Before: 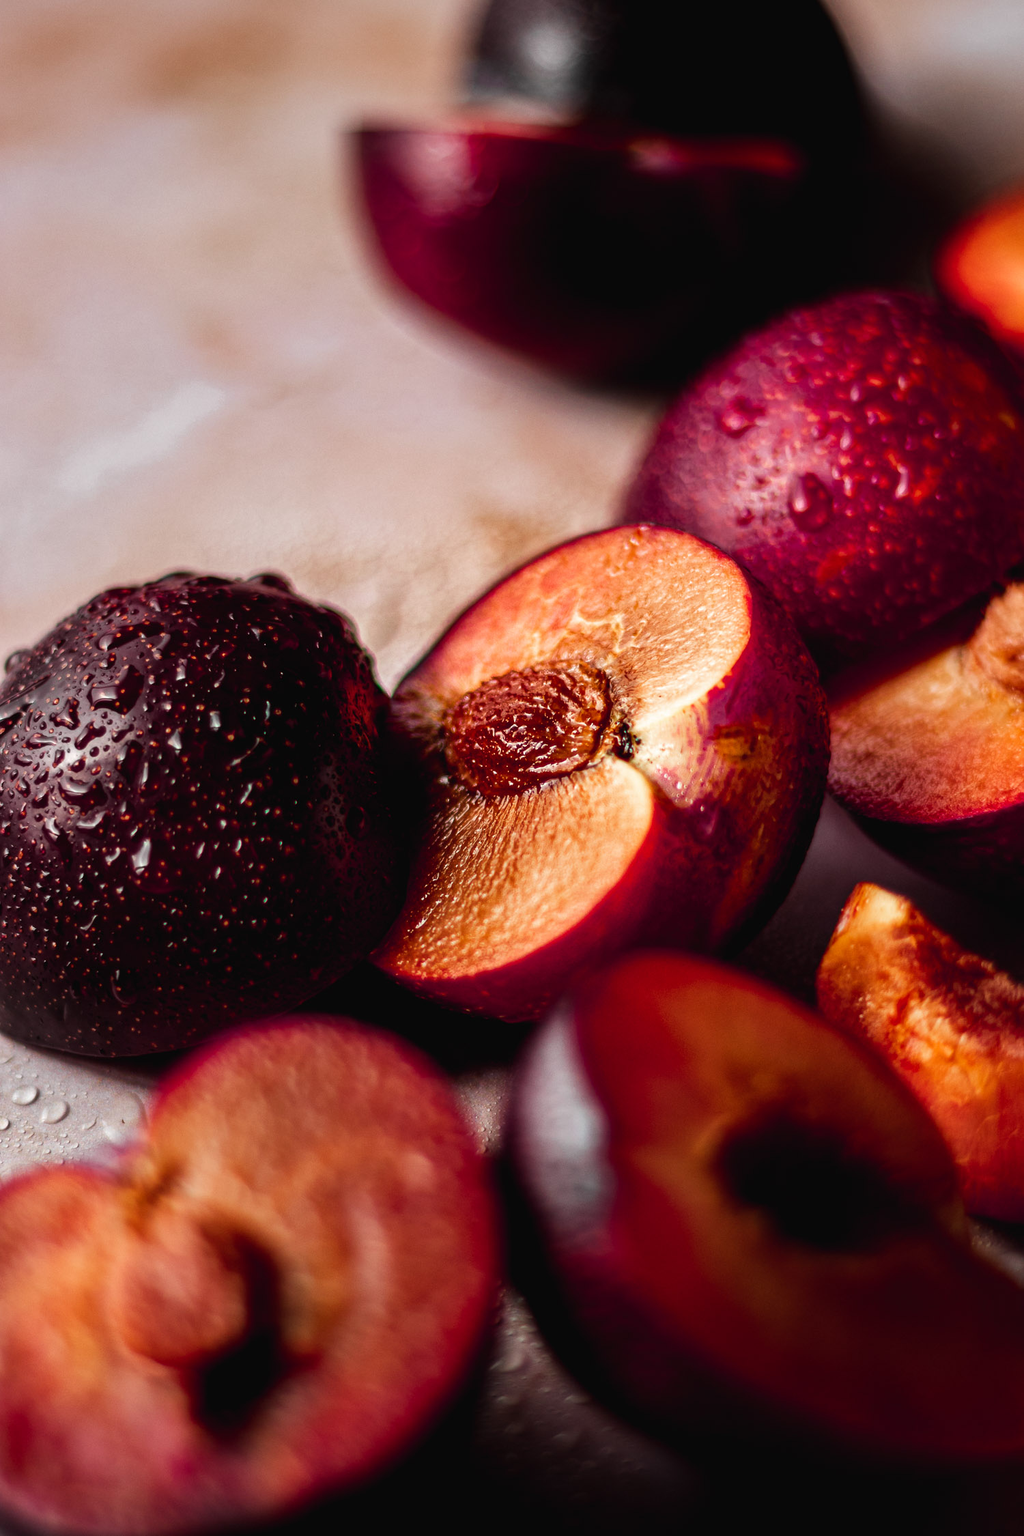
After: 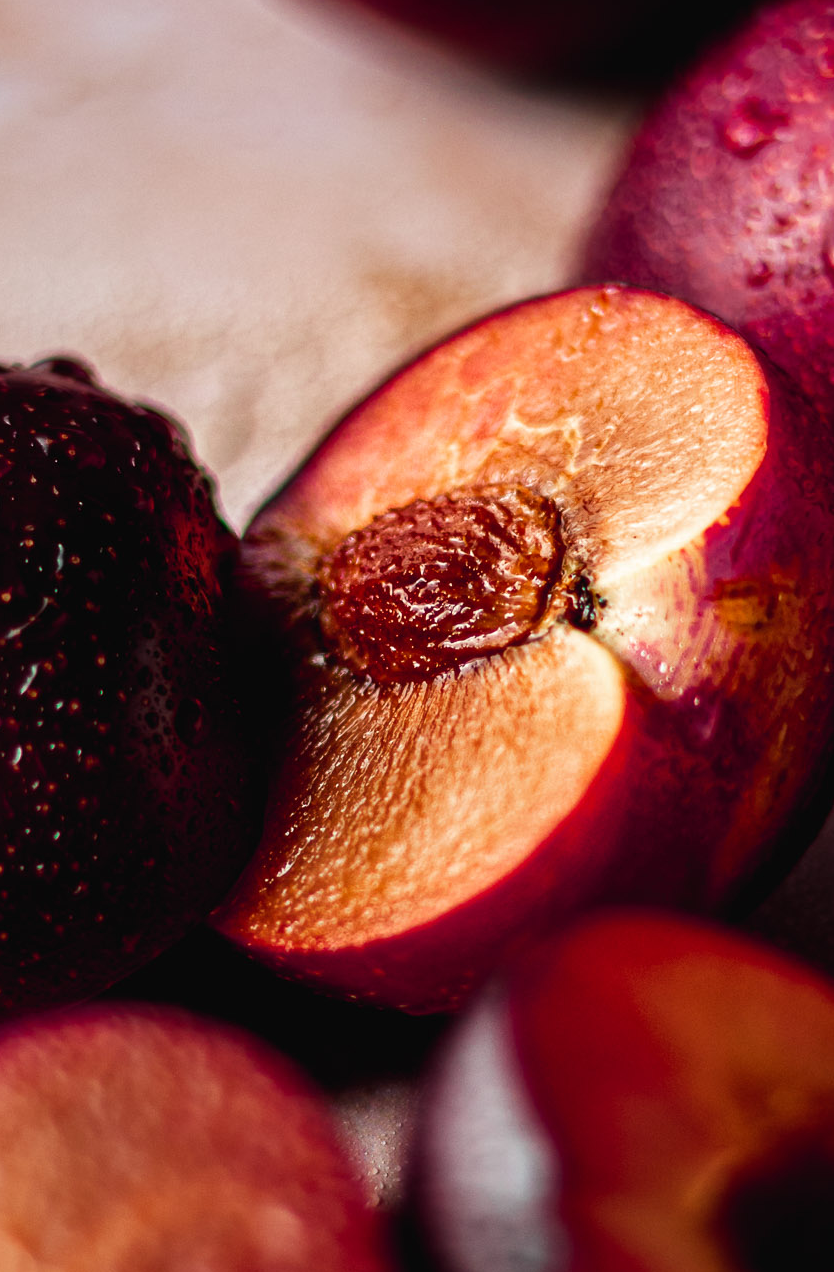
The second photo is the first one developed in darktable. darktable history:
crop and rotate: left 22.148%, top 21.471%, right 22.231%, bottom 21.994%
